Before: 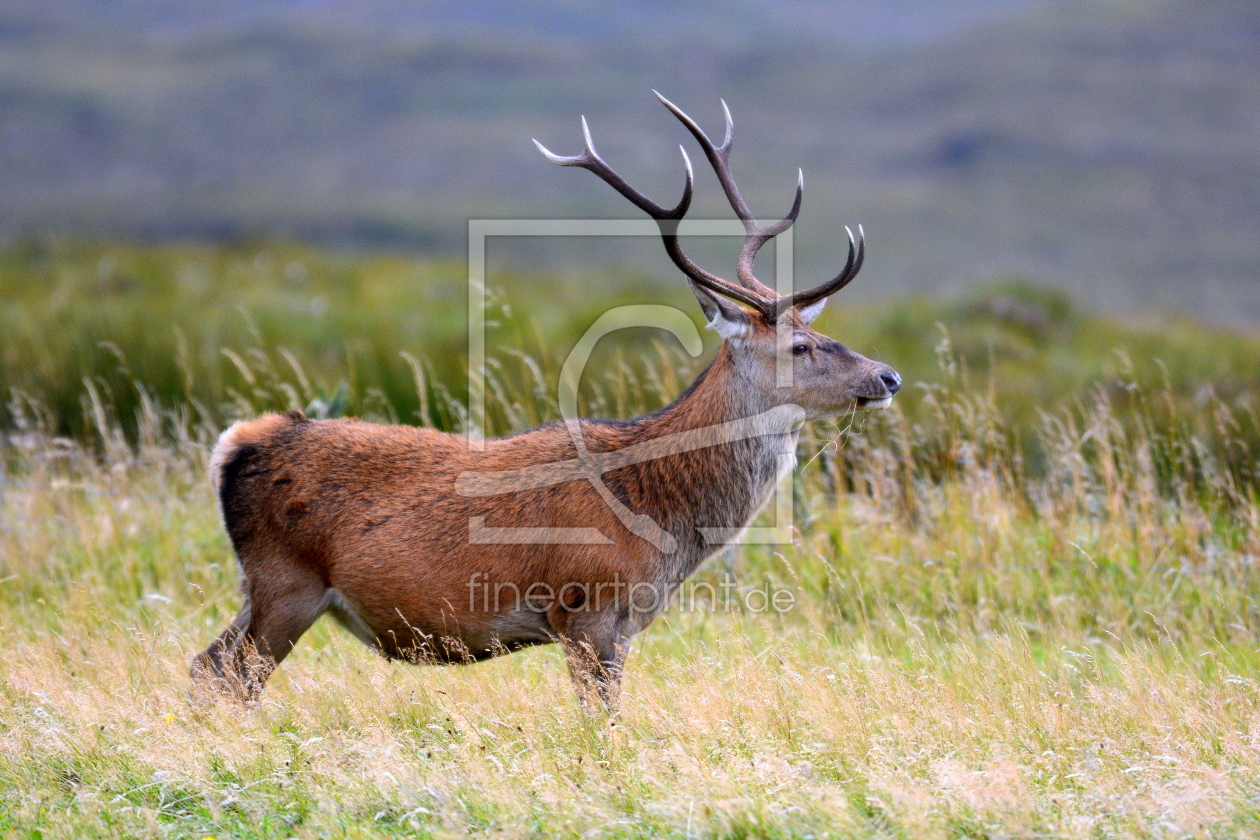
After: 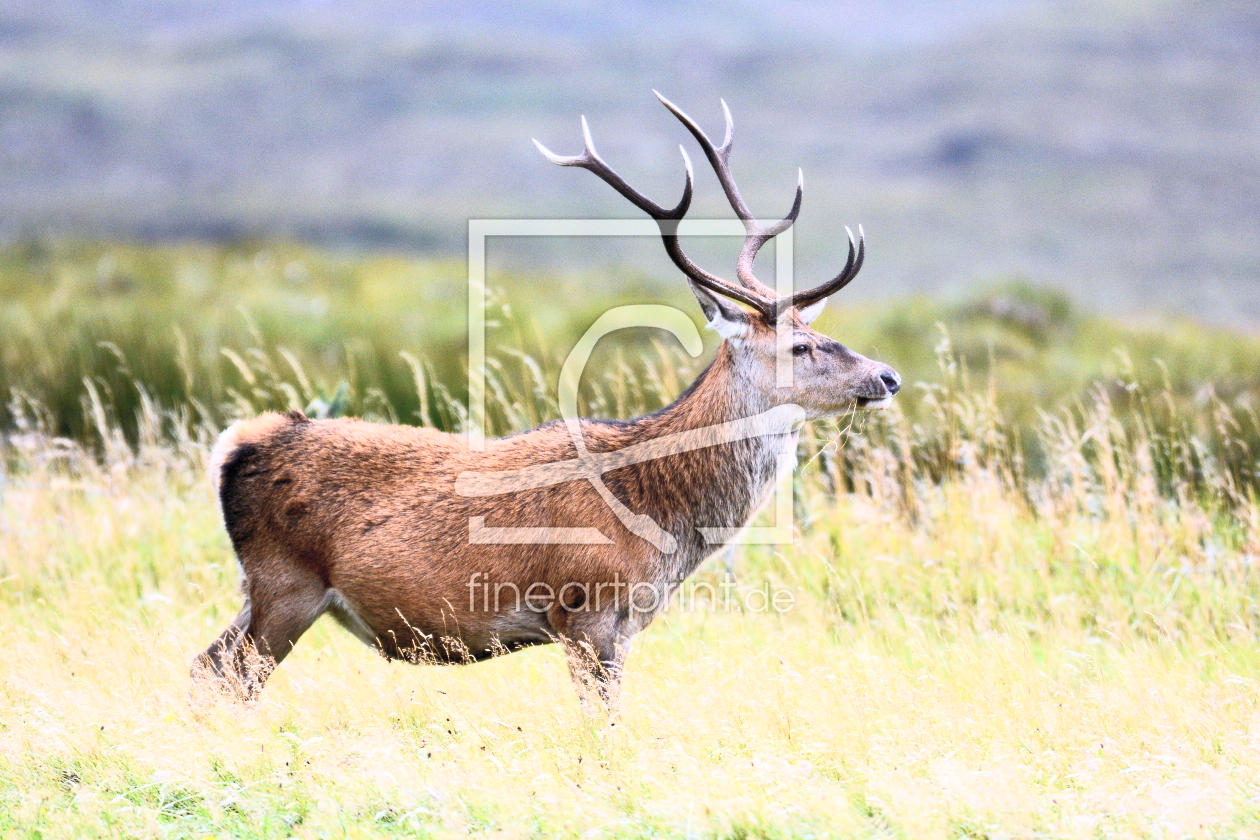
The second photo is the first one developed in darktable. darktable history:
contrast brightness saturation: contrast 0.425, brightness 0.561, saturation -0.19
velvia: on, module defaults
